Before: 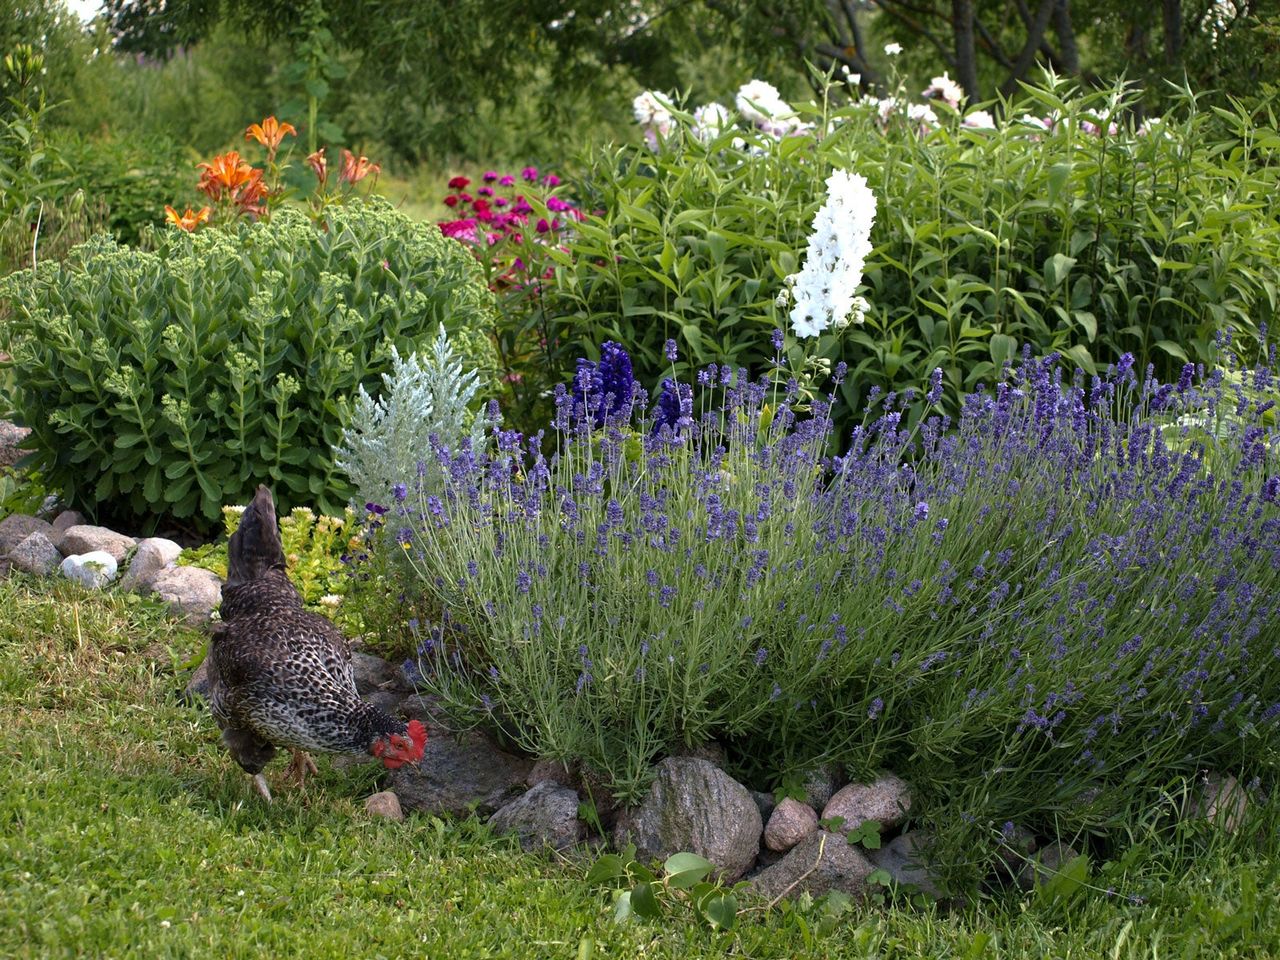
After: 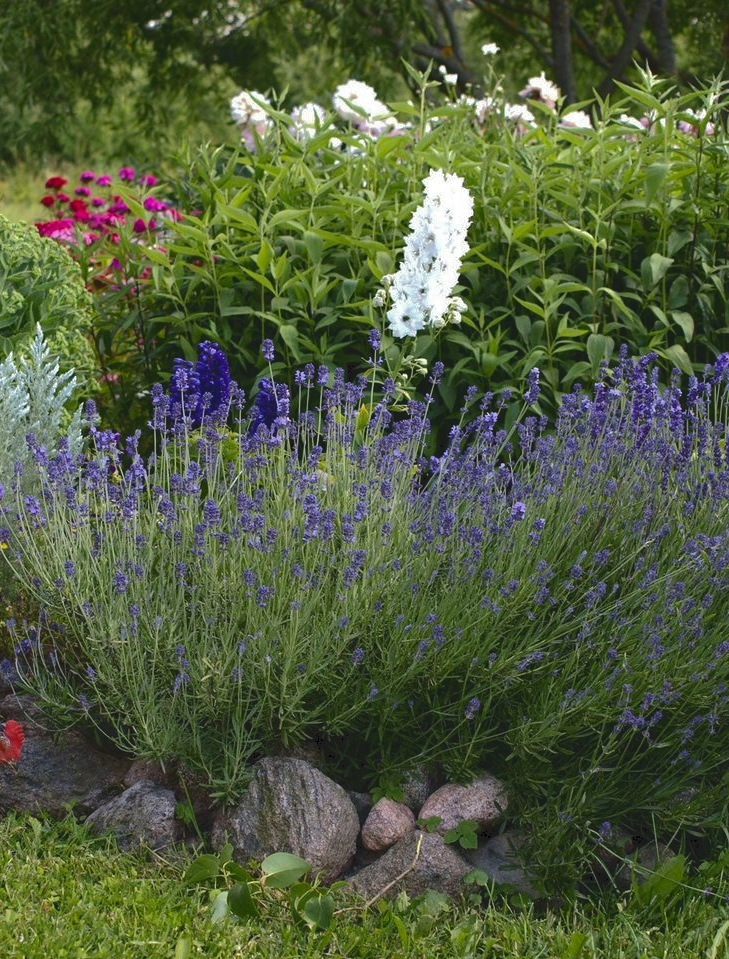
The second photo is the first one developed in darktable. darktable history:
crop: left 31.515%, top 0.015%, right 11.462%
tone curve: curves: ch0 [(0, 0) (0.003, 0.098) (0.011, 0.099) (0.025, 0.103) (0.044, 0.114) (0.069, 0.13) (0.1, 0.142) (0.136, 0.161) (0.177, 0.189) (0.224, 0.224) (0.277, 0.266) (0.335, 0.32) (0.399, 0.38) (0.468, 0.45) (0.543, 0.522) (0.623, 0.598) (0.709, 0.669) (0.801, 0.731) (0.898, 0.786) (1, 1)], color space Lab, independent channels, preserve colors none
